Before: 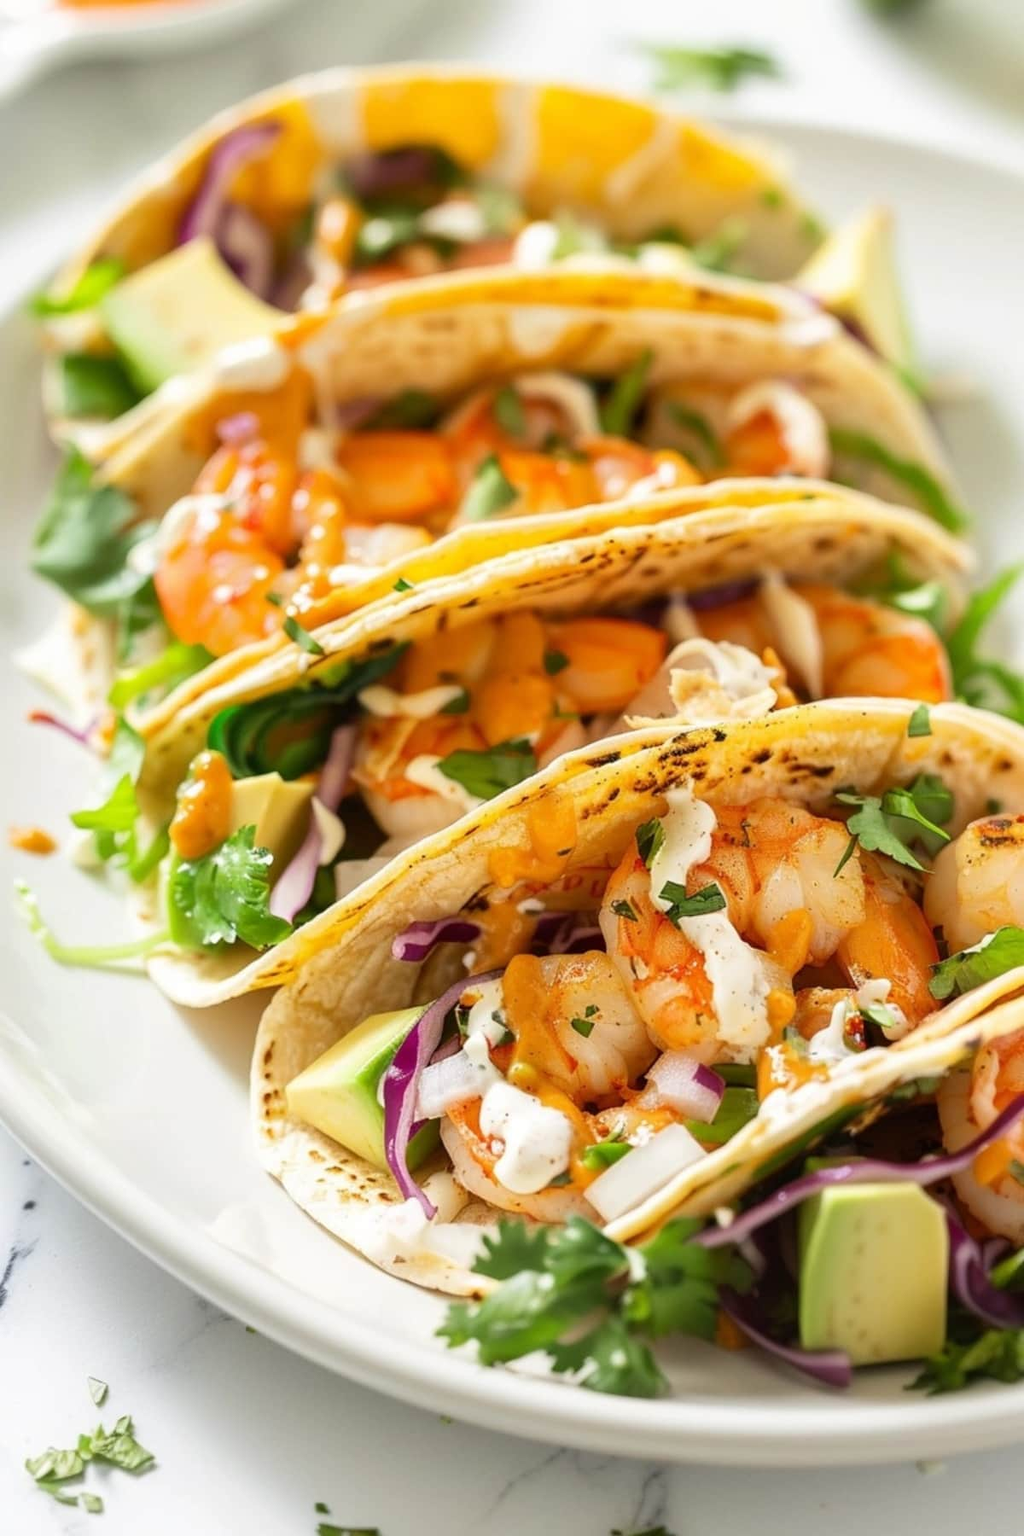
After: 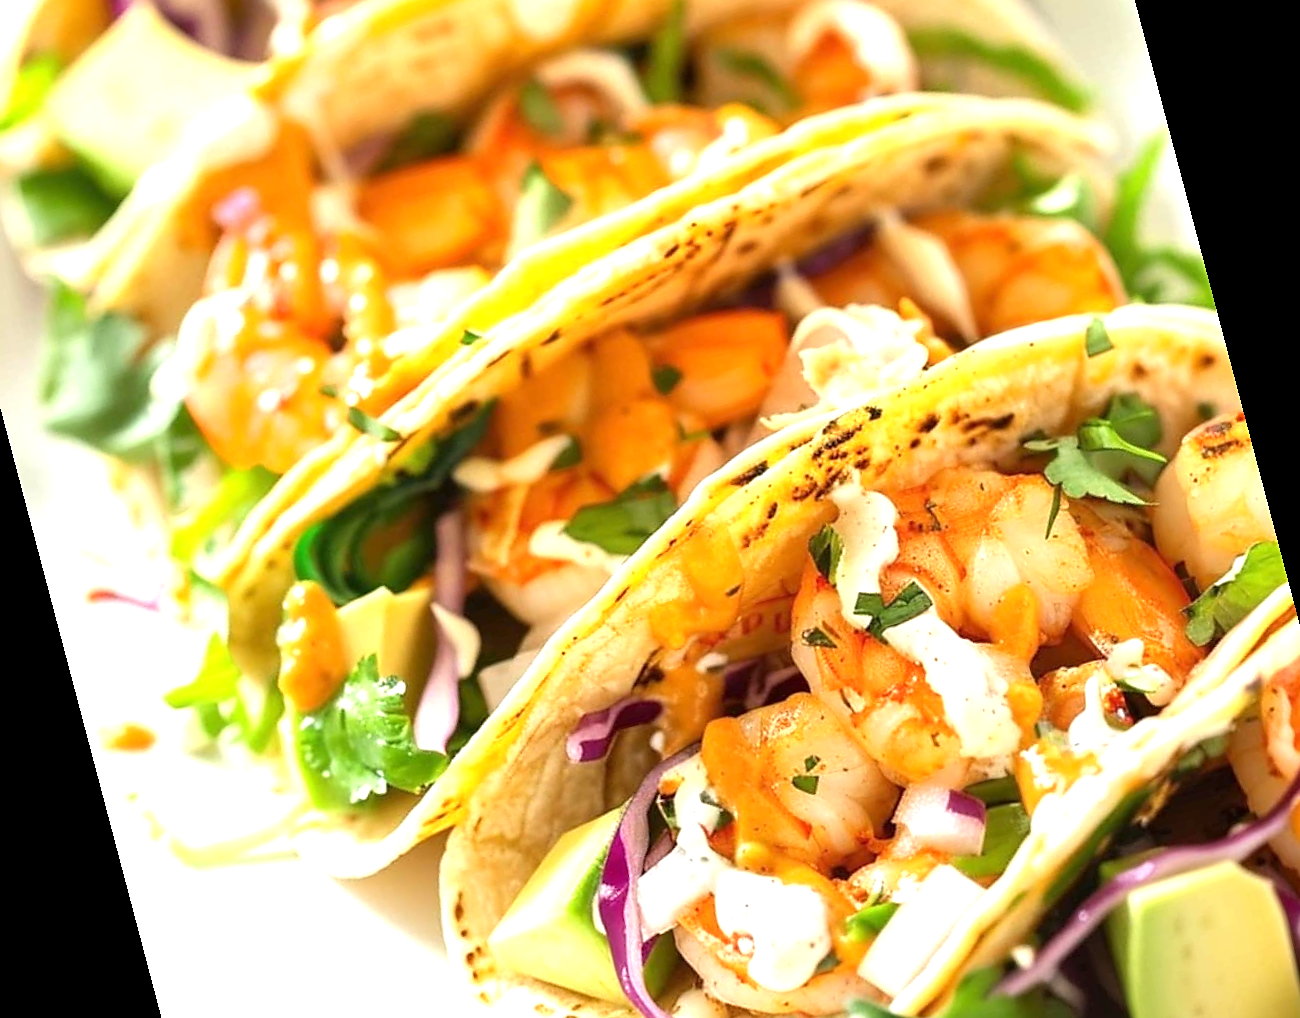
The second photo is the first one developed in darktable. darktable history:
sharpen: radius 1.458, amount 0.398, threshold 1.271
rotate and perspective: rotation -14.8°, crop left 0.1, crop right 0.903, crop top 0.25, crop bottom 0.748
exposure: exposure 0.74 EV, compensate highlight preservation false
